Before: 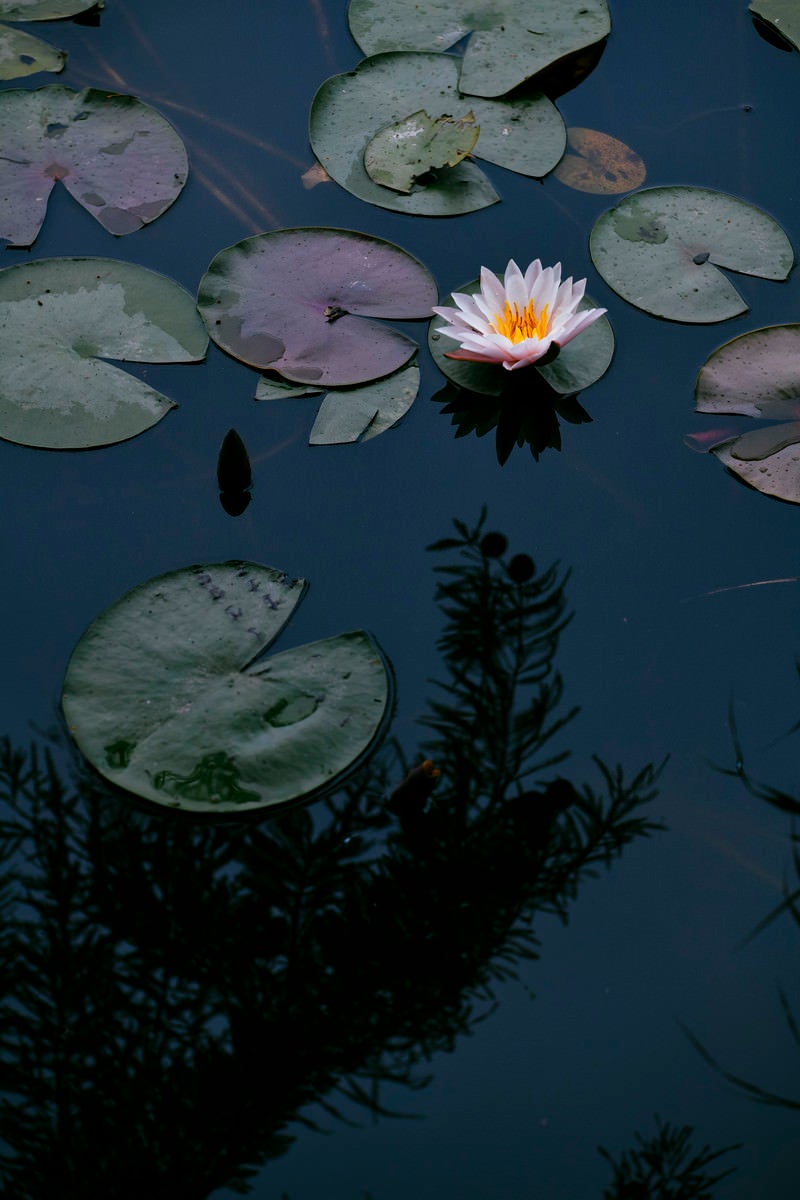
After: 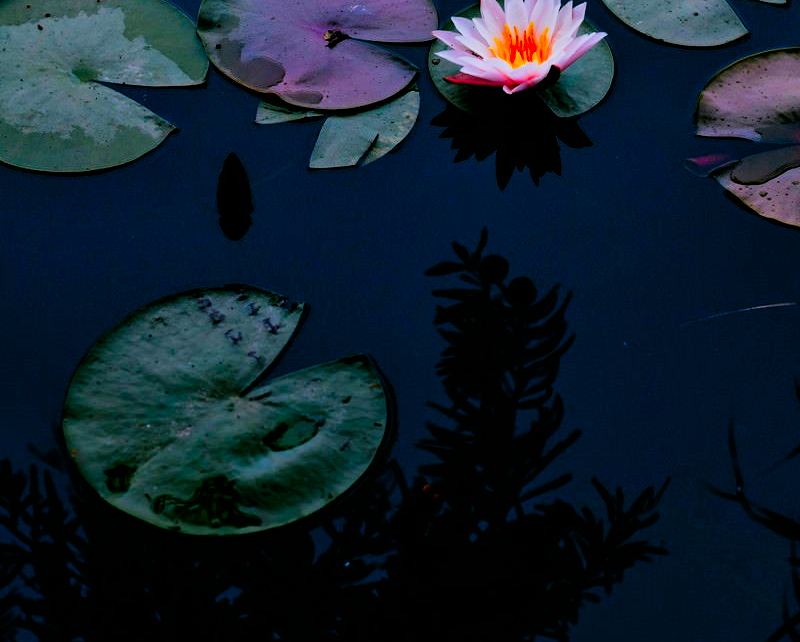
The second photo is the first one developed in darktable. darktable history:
crop and rotate: top 23.043%, bottom 23.437%
tone equalizer: on, module defaults
filmic rgb: black relative exposure -5 EV, hardness 2.88, contrast 1.3, highlights saturation mix -30%
color correction: highlights a* 1.59, highlights b* -1.7, saturation 2.48
